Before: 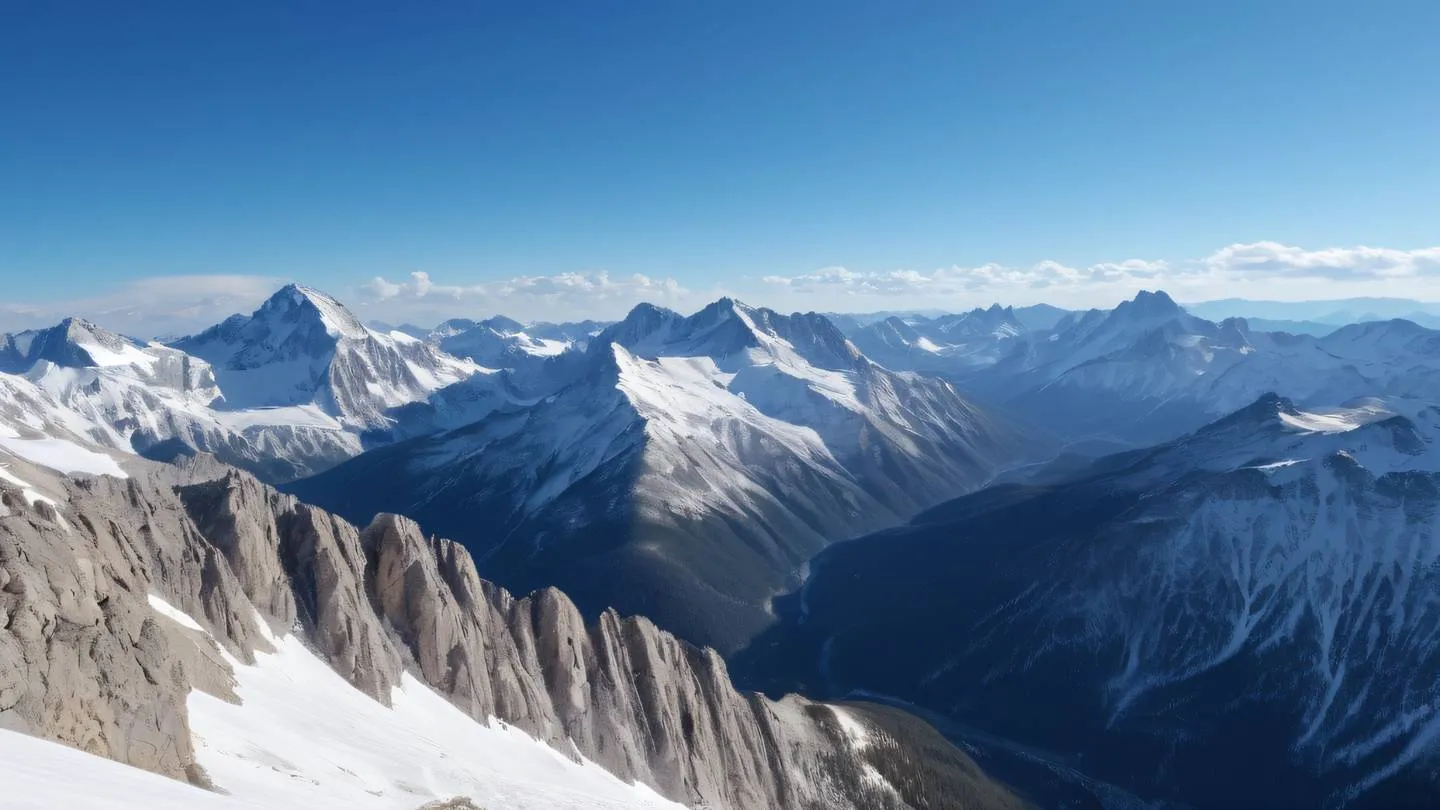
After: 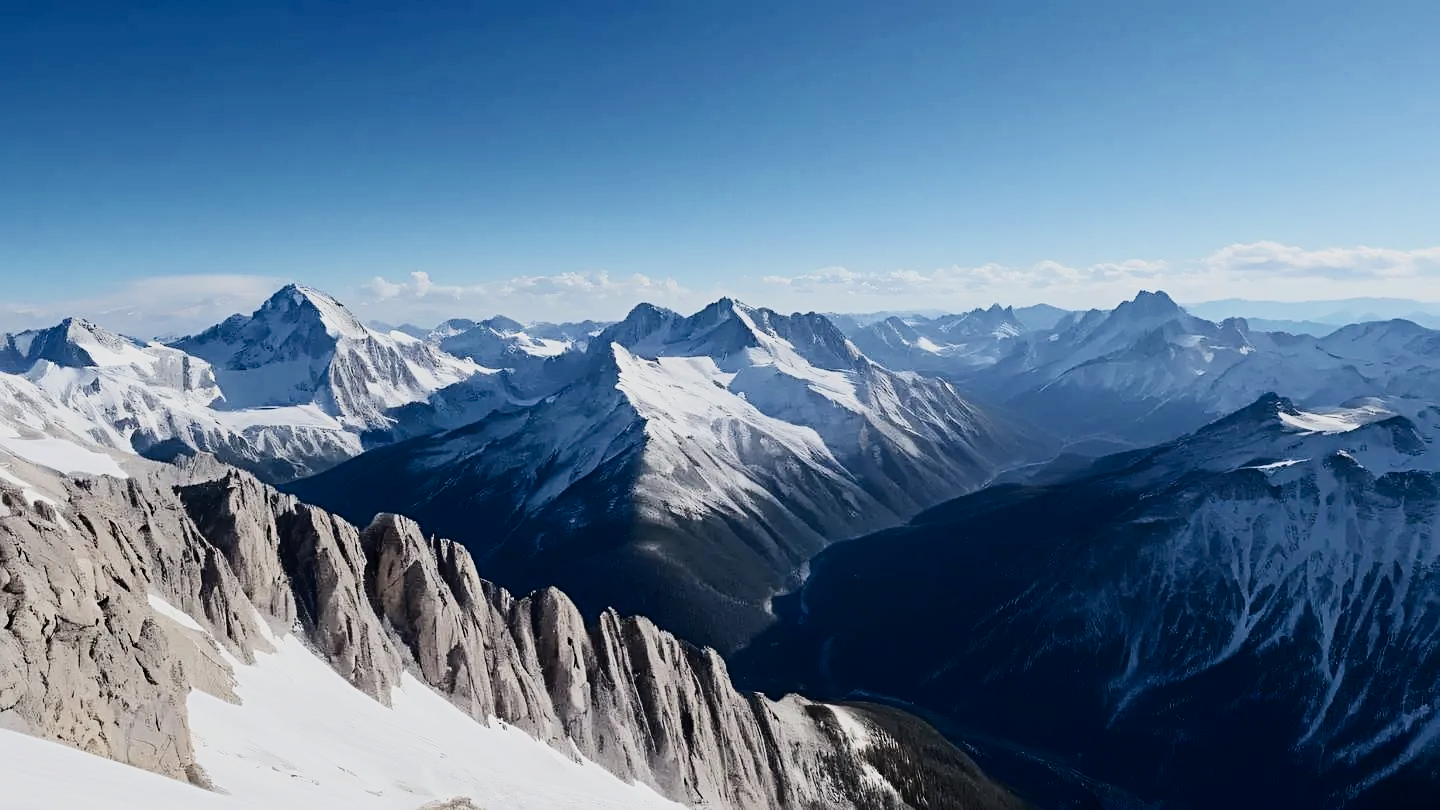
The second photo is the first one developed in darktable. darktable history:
sharpen: radius 2.55, amount 0.647
tone curve: curves: ch0 [(0, 0) (0.003, 0.002) (0.011, 0.006) (0.025, 0.014) (0.044, 0.02) (0.069, 0.027) (0.1, 0.036) (0.136, 0.05) (0.177, 0.081) (0.224, 0.118) (0.277, 0.183) (0.335, 0.262) (0.399, 0.351) (0.468, 0.456) (0.543, 0.571) (0.623, 0.692) (0.709, 0.795) (0.801, 0.88) (0.898, 0.948) (1, 1)], color space Lab, independent channels, preserve colors none
filmic rgb: black relative exposure -7.23 EV, white relative exposure 5.36 EV, hardness 3.03, add noise in highlights 0.002, color science v3 (2019), use custom middle-gray values true, contrast in highlights soft
